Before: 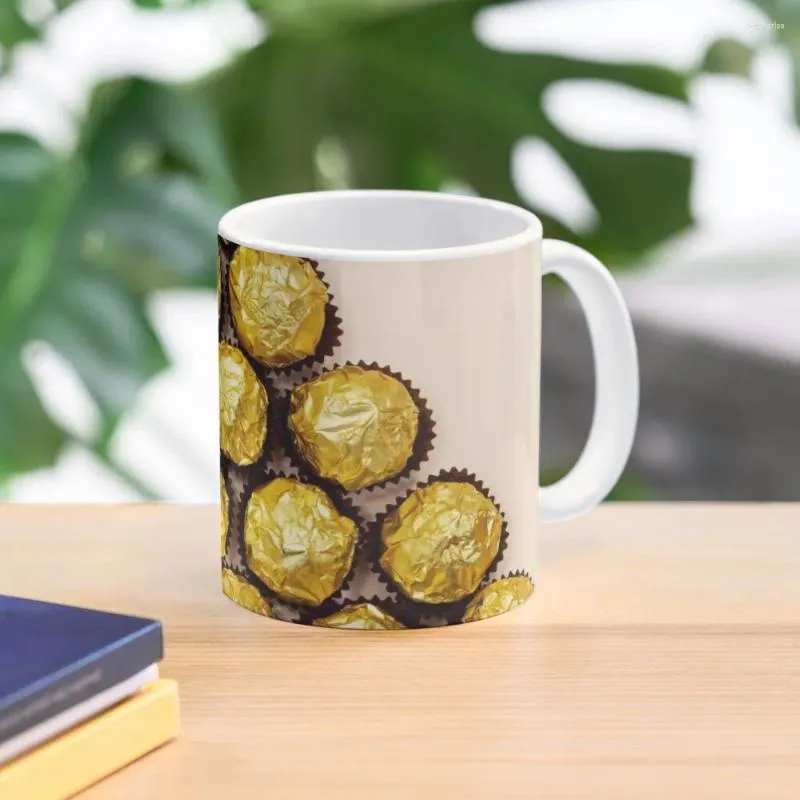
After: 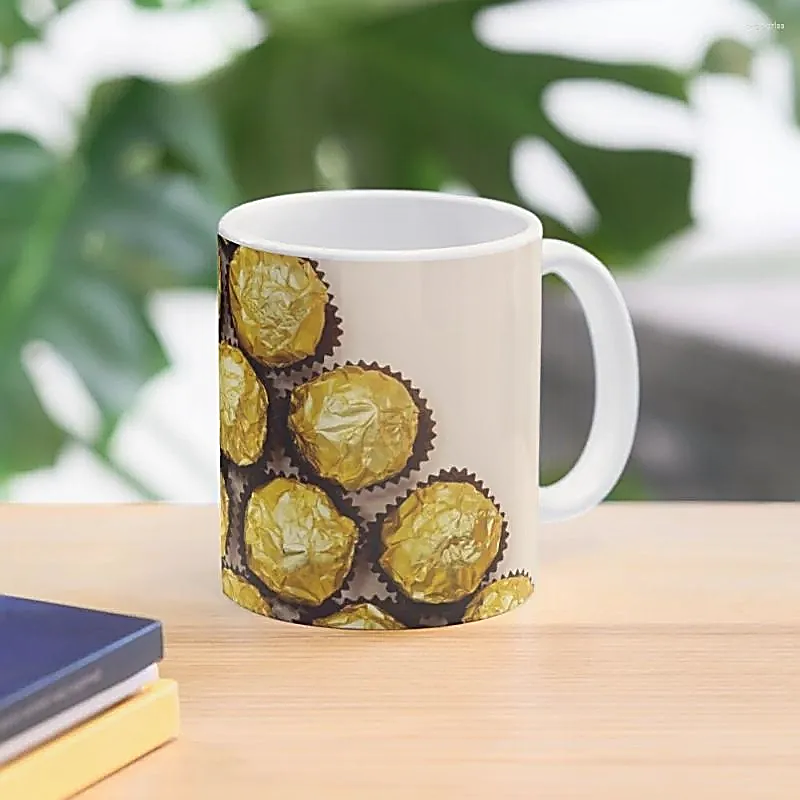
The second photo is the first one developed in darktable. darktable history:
contrast brightness saturation: contrast 0.007, saturation -0.068
sharpen: radius 1.725, amount 1.3
contrast equalizer: octaves 7, y [[0.46, 0.454, 0.451, 0.451, 0.455, 0.46], [0.5 ×6], [0.5 ×6], [0 ×6], [0 ×6]]
